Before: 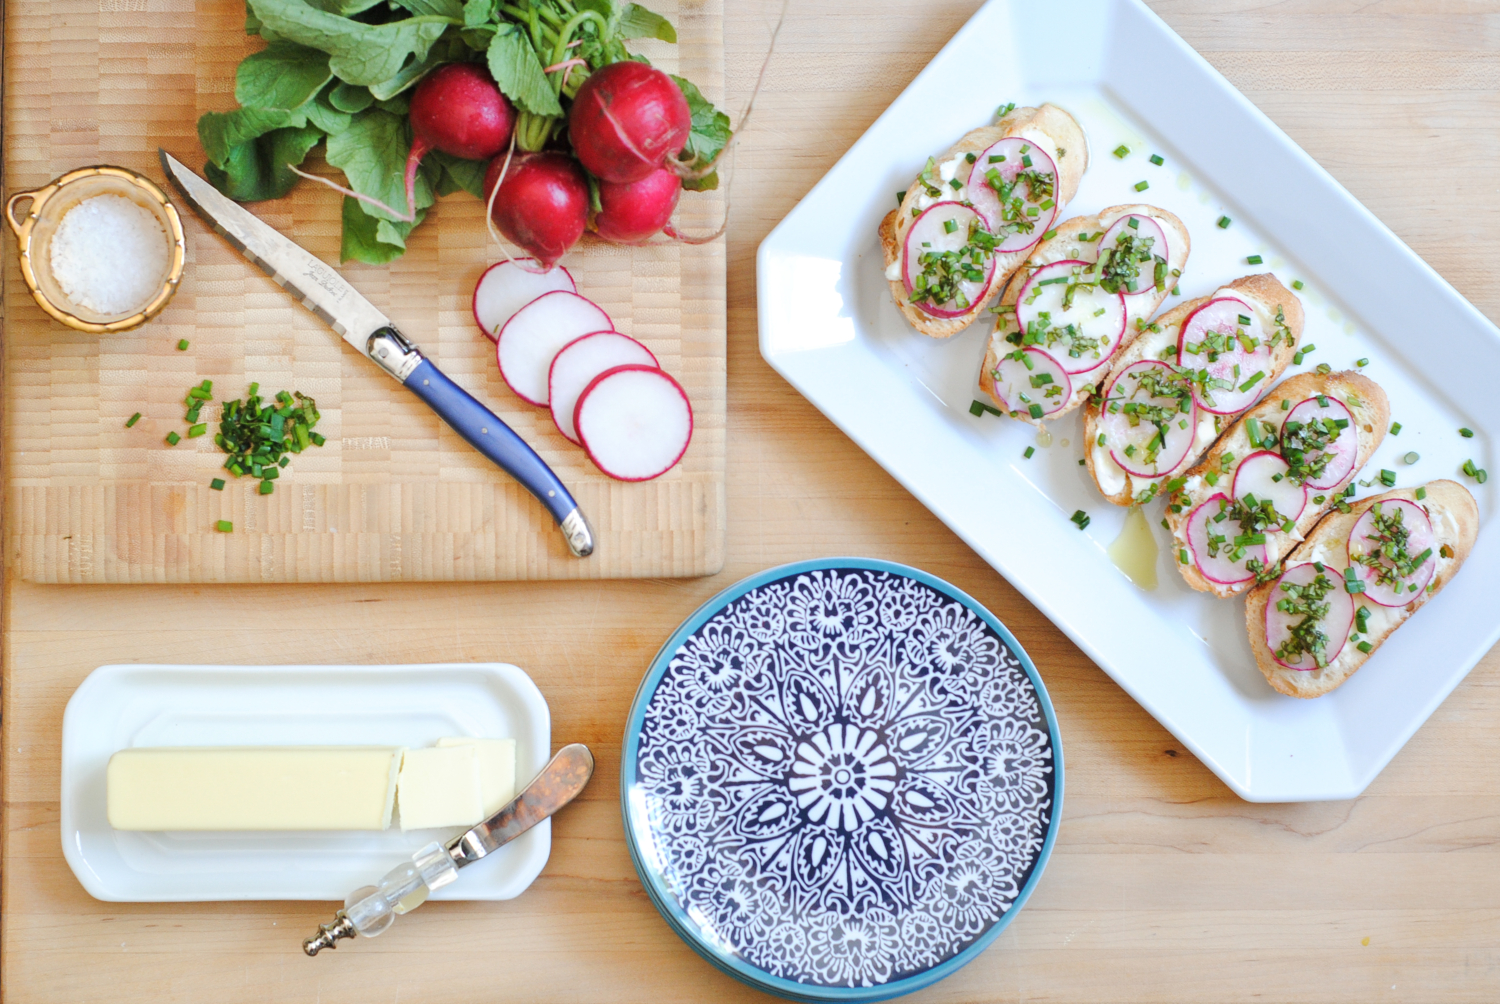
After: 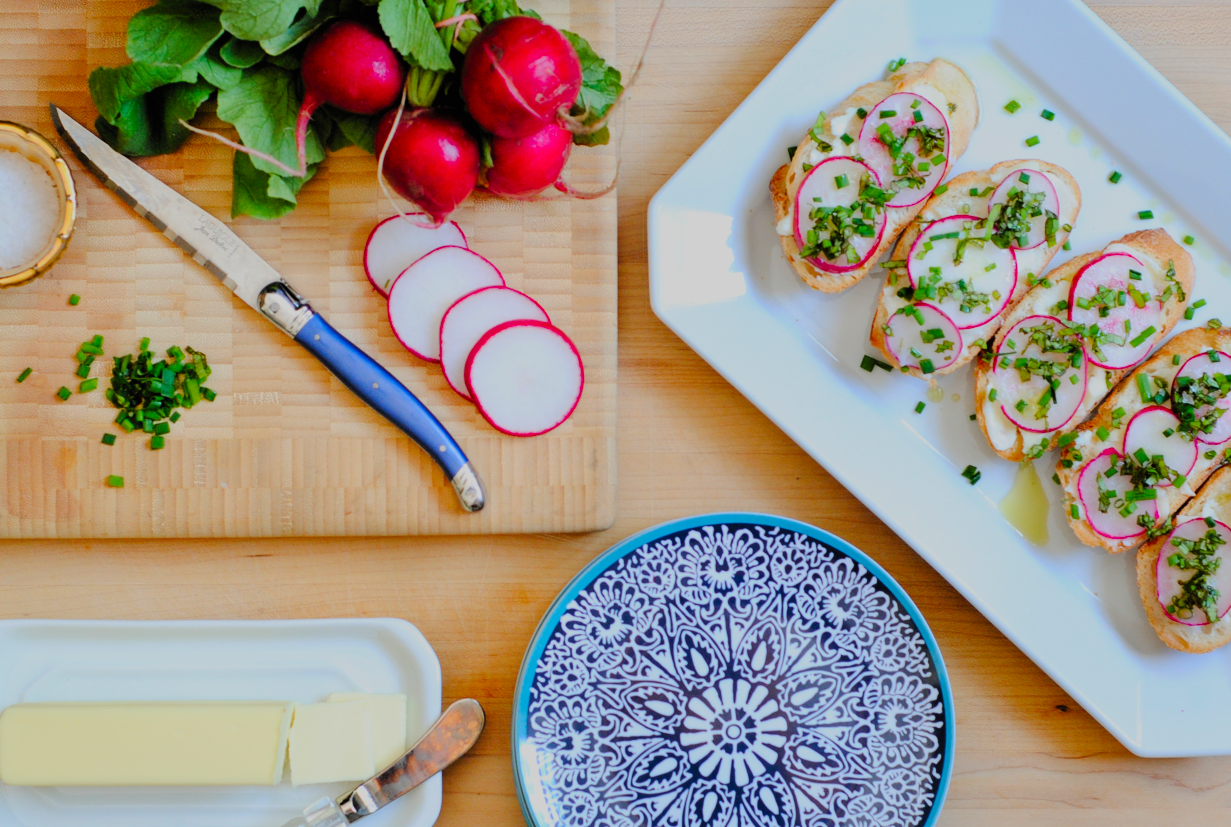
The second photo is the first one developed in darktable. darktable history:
filmic rgb: black relative exposure -5.73 EV, white relative exposure 3.39 EV, hardness 3.66, color science v6 (2022)
shadows and highlights: shadows -9.57, white point adjustment 1.38, highlights 10.8
crop and rotate: left 7.295%, top 4.556%, right 10.622%, bottom 13.044%
exposure: exposure 0.162 EV, compensate exposure bias true, compensate highlight preservation false
contrast brightness saturation: contrast 0.198, brightness 0.204, saturation 0.801
